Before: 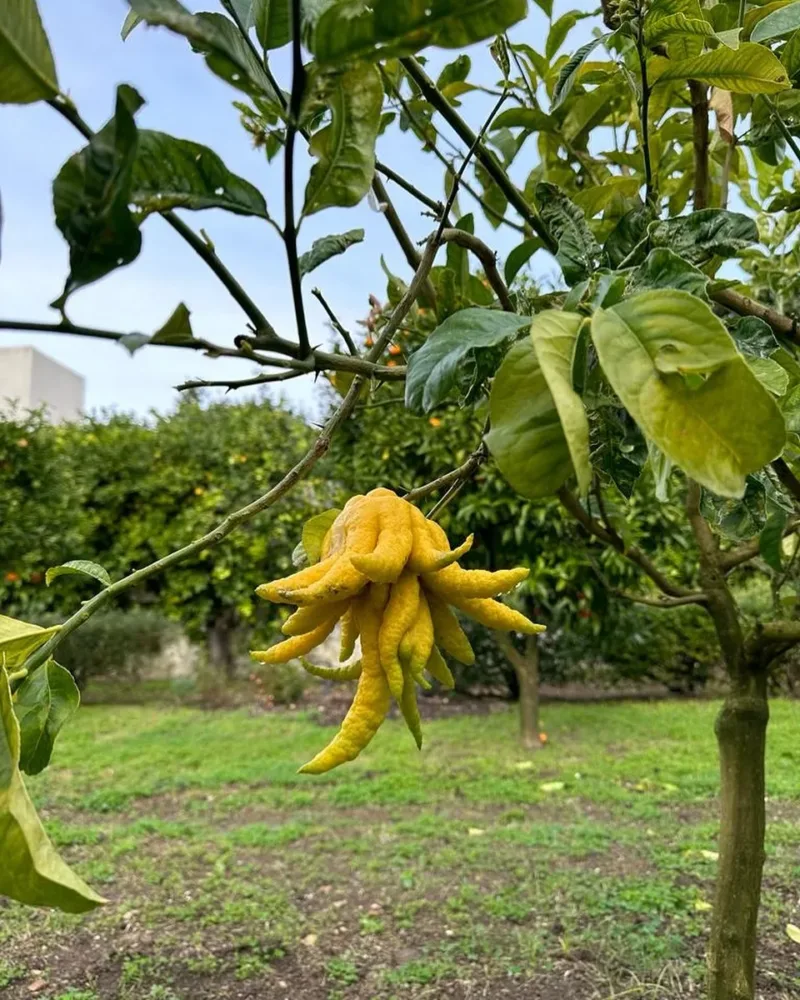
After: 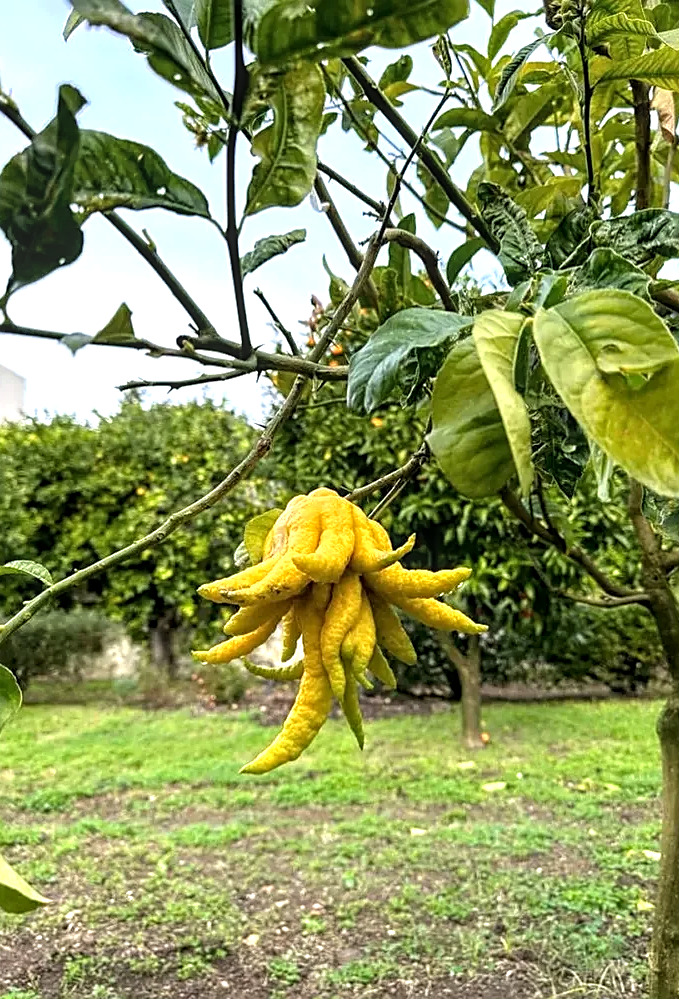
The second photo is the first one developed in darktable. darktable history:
tone equalizer: -8 EV -0.729 EV, -7 EV -0.703 EV, -6 EV -0.596 EV, -5 EV -0.385 EV, -3 EV 0.379 EV, -2 EV 0.6 EV, -1 EV 0.684 EV, +0 EV 0.77 EV
crop: left 7.322%, right 7.796%
sharpen: on, module defaults
local contrast: on, module defaults
